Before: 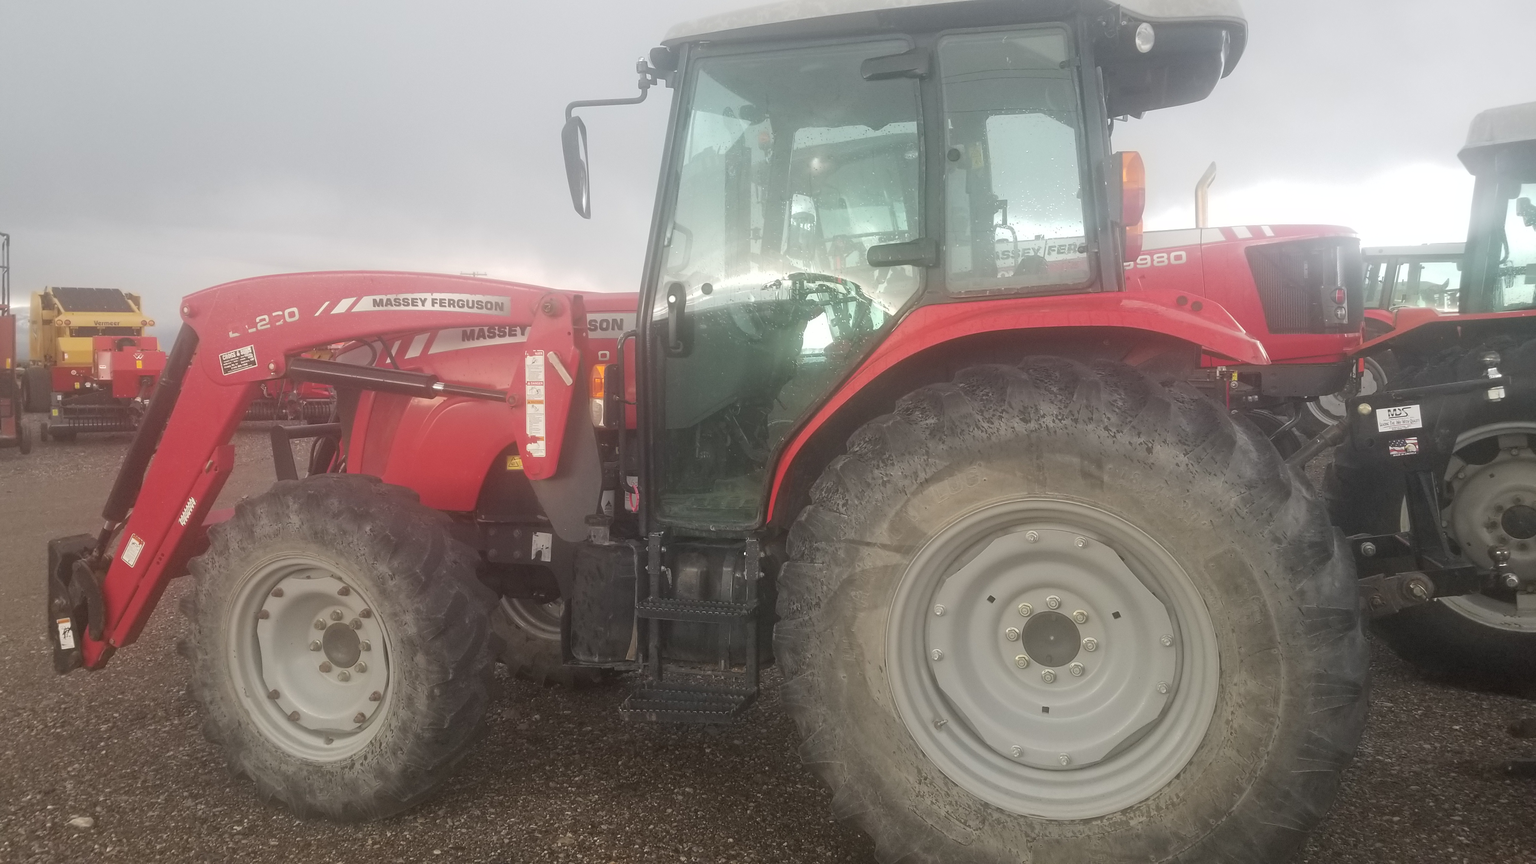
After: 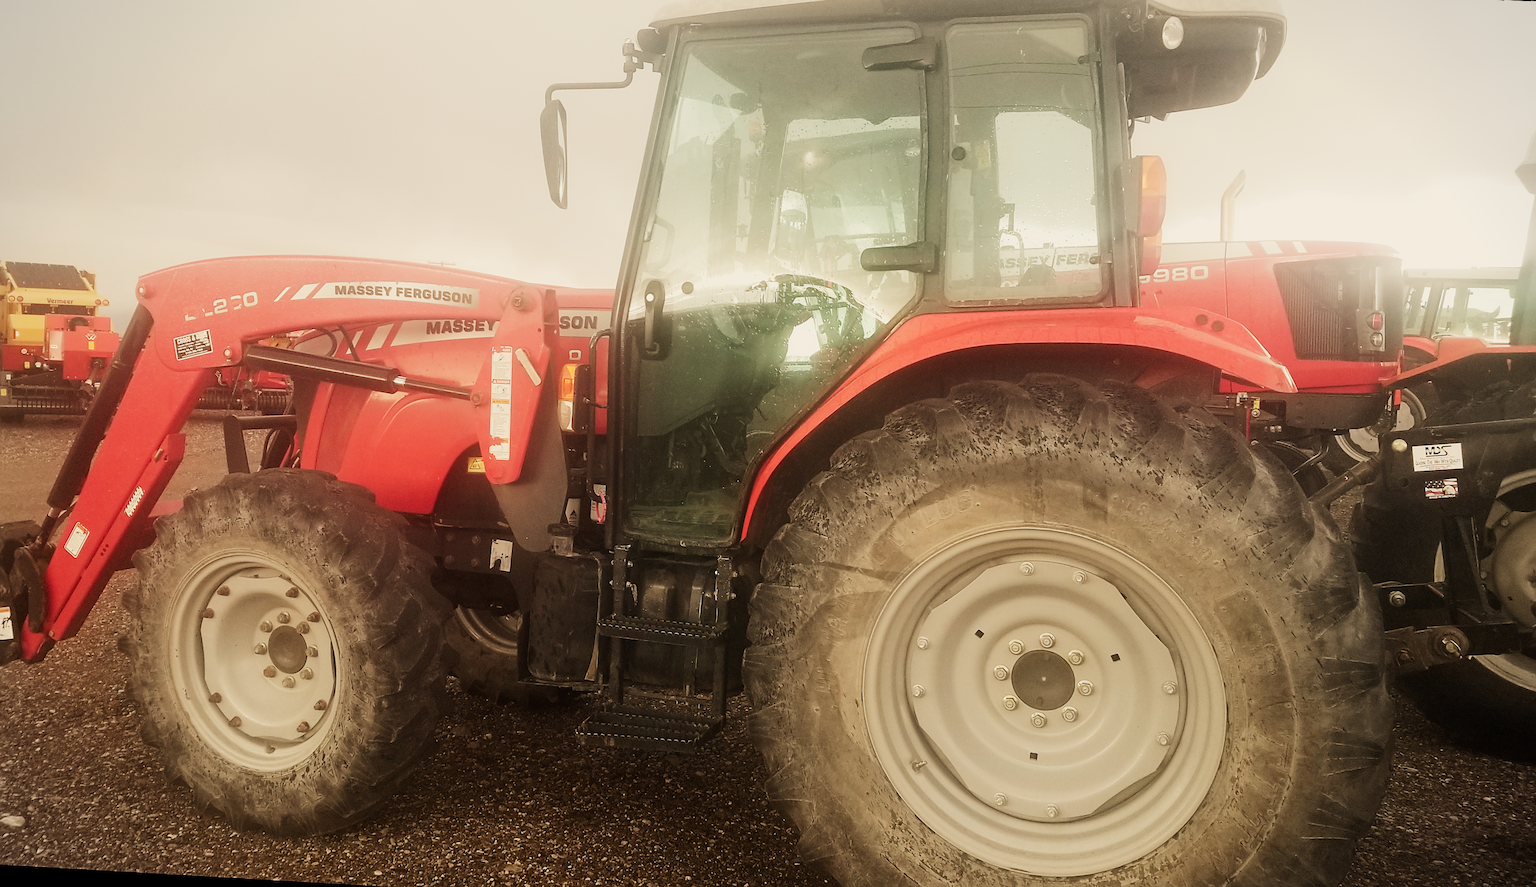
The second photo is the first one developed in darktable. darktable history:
white balance: red 1.138, green 0.996, blue 0.812
sharpen: on, module defaults
crop and rotate: angle -2.38°
sigmoid: contrast 1.7, skew -0.1, preserve hue 0%, red attenuation 0.1, red rotation 0.035, green attenuation 0.1, green rotation -0.017, blue attenuation 0.15, blue rotation -0.052, base primaries Rec2020
vignetting: fall-off start 100%, brightness -0.282, width/height ratio 1.31
rotate and perspective: lens shift (horizontal) -0.055, automatic cropping off
tone equalizer: -8 EV -0.417 EV, -7 EV -0.389 EV, -6 EV -0.333 EV, -5 EV -0.222 EV, -3 EV 0.222 EV, -2 EV 0.333 EV, -1 EV 0.389 EV, +0 EV 0.417 EV, edges refinement/feathering 500, mask exposure compensation -1.57 EV, preserve details no
